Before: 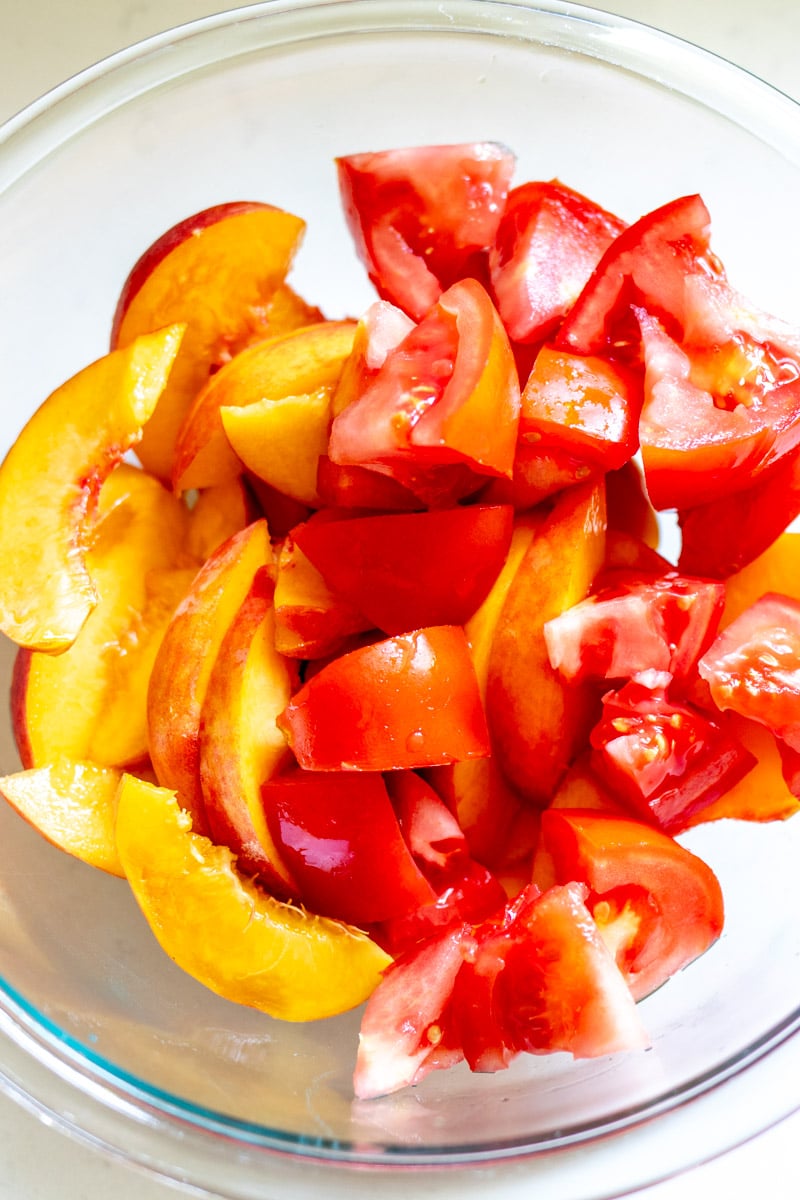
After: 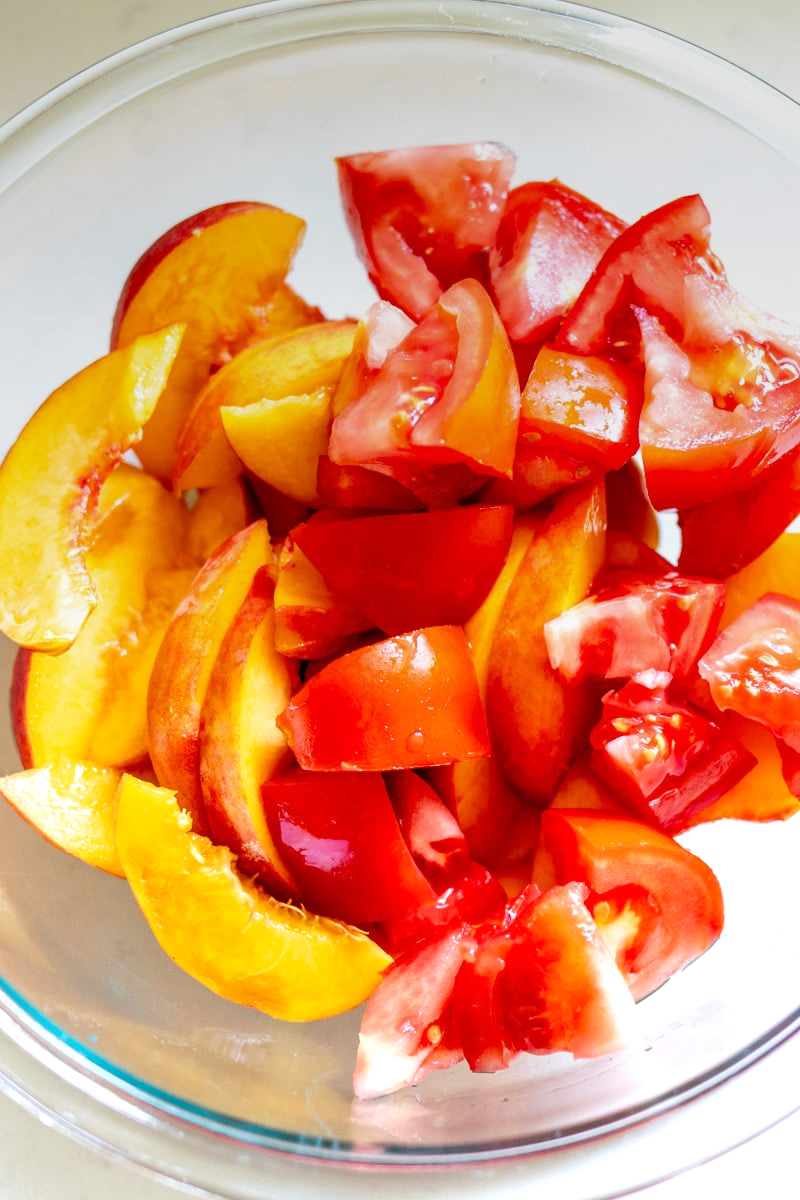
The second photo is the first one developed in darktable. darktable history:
exposure: exposure 0.2 EV, compensate highlight preservation false
graduated density: on, module defaults
